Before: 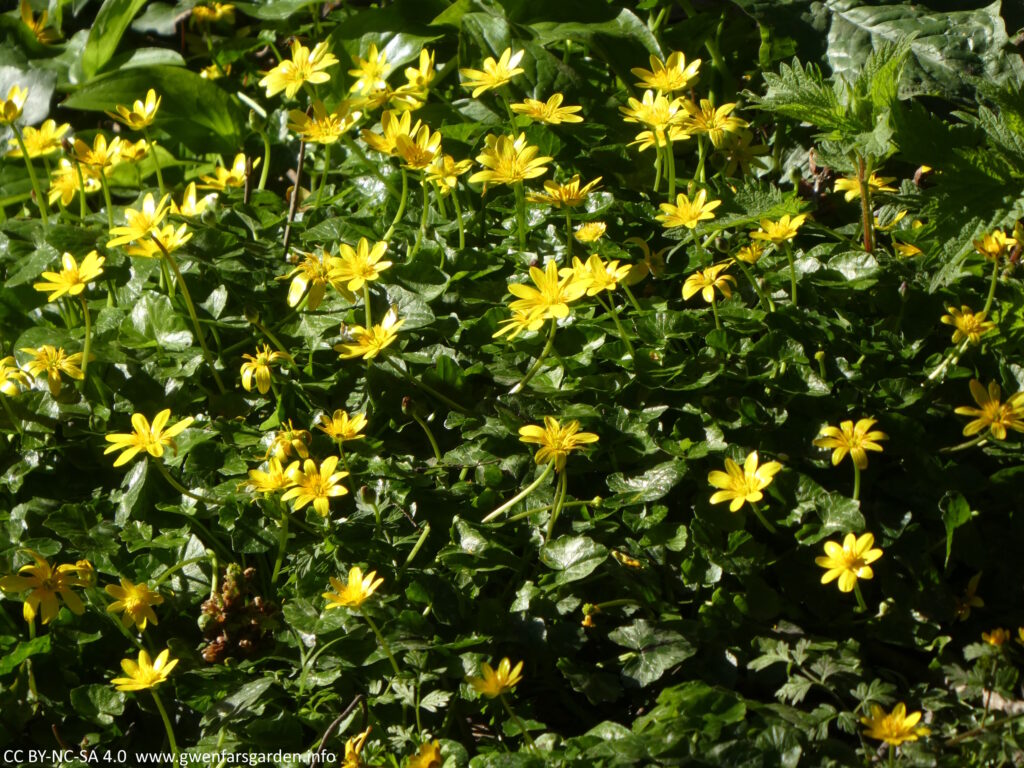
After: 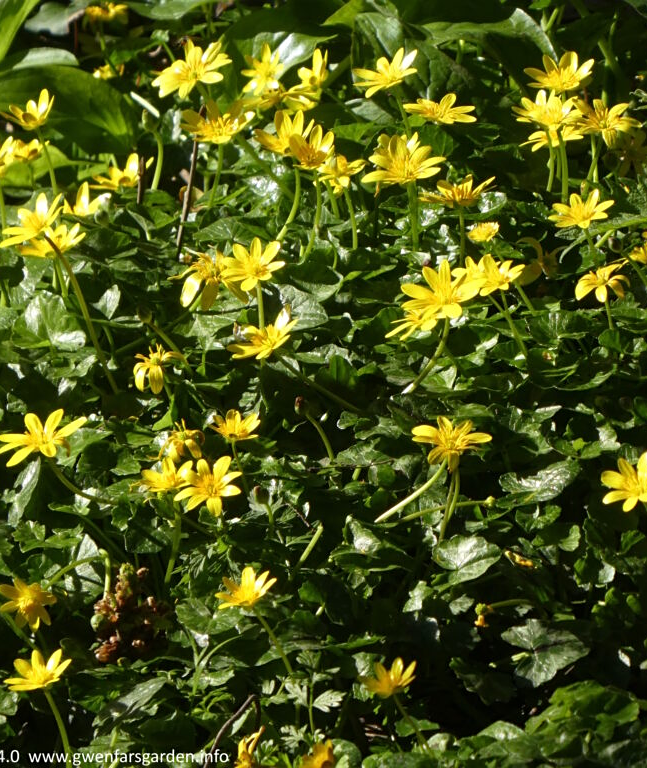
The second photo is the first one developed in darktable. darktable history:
crop: left 10.483%, right 26.309%
sharpen: amount 0.216
